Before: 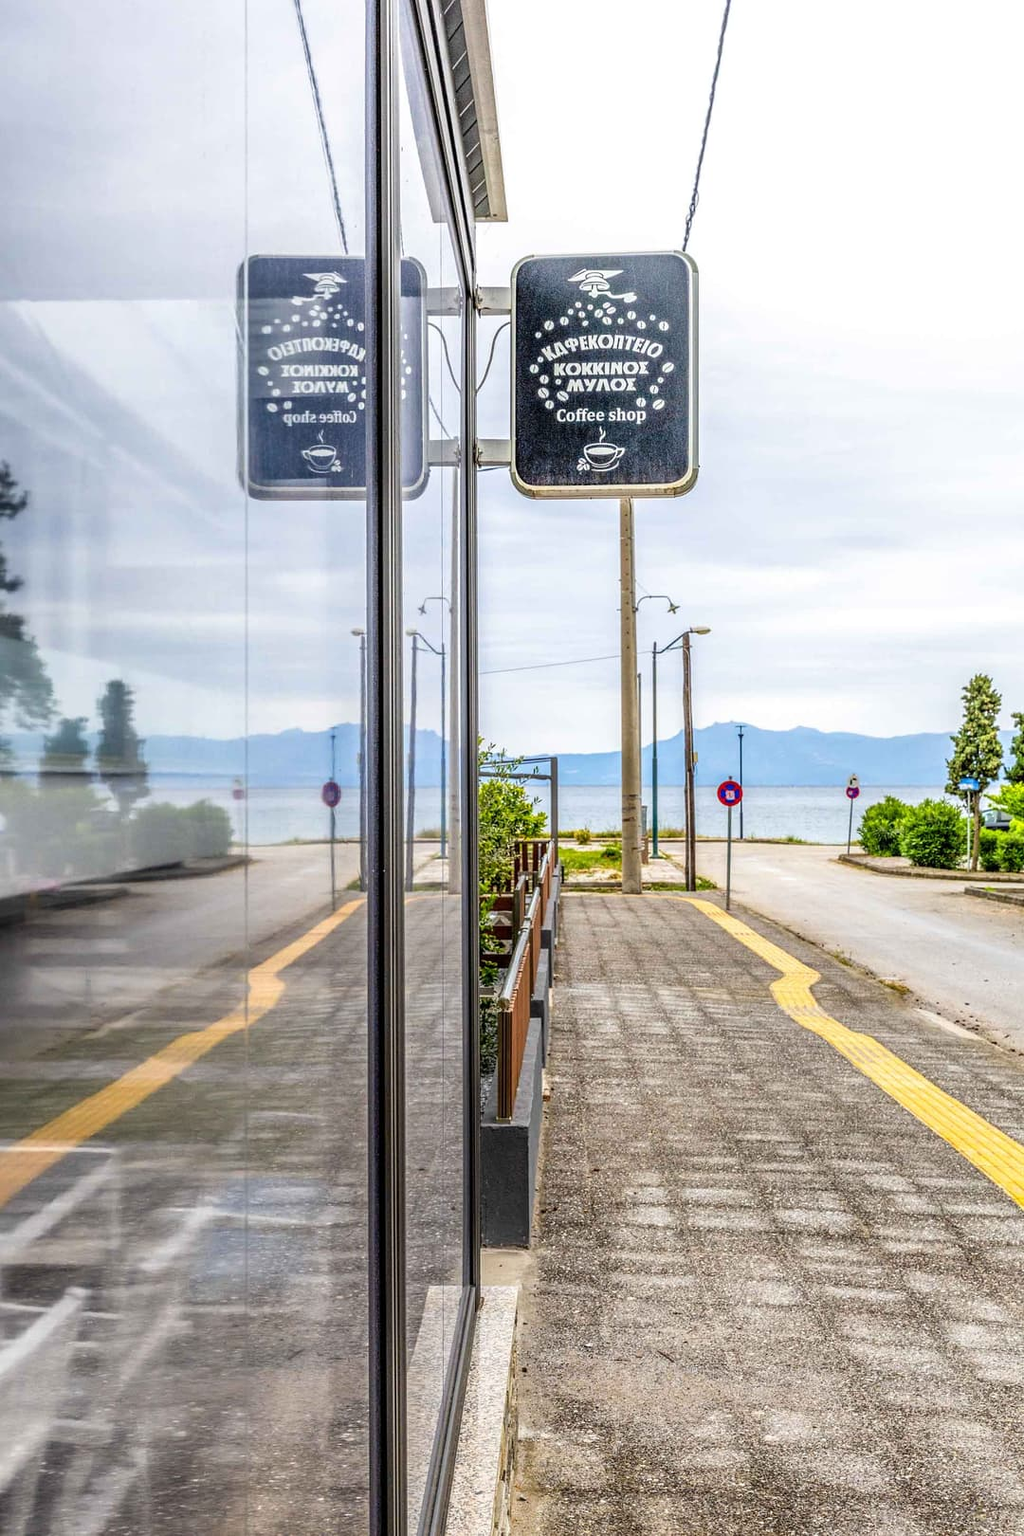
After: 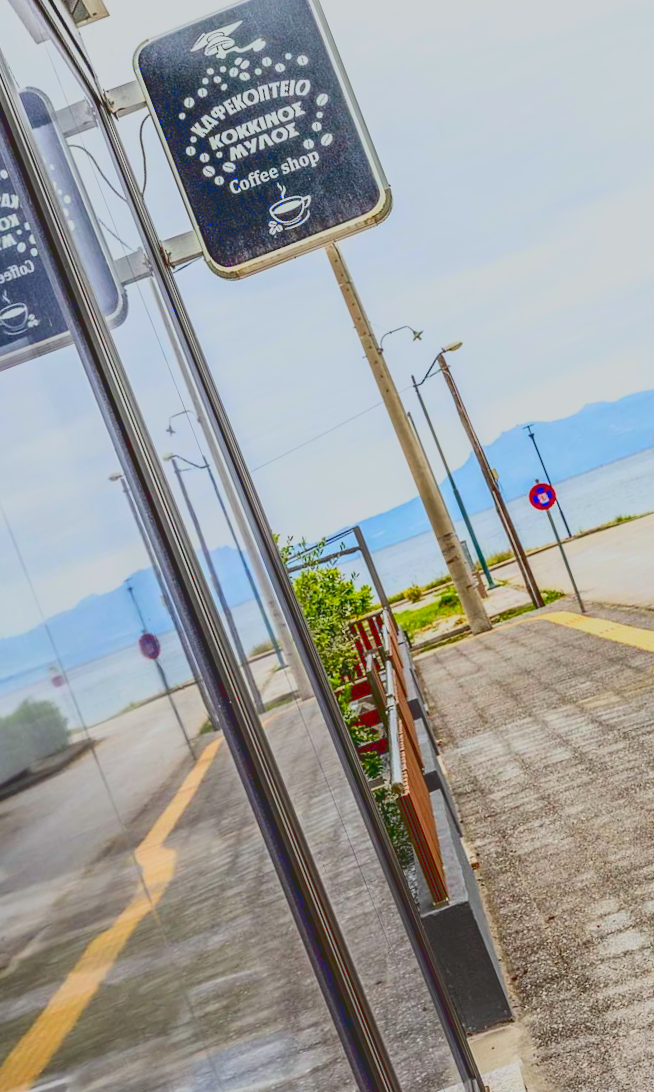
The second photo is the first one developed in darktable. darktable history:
crop and rotate: angle 20.75°, left 6.864%, right 4.201%, bottom 1.089%
tone curve: curves: ch0 [(0, 0.148) (0.191, 0.225) (0.712, 0.695) (0.864, 0.797) (1, 0.839)], color space Lab, linked channels, preserve colors none
color correction: highlights a* -2.82, highlights b* -1.92, shadows a* 2.4, shadows b* 2.9
contrast brightness saturation: contrast 0.042, saturation 0.157
